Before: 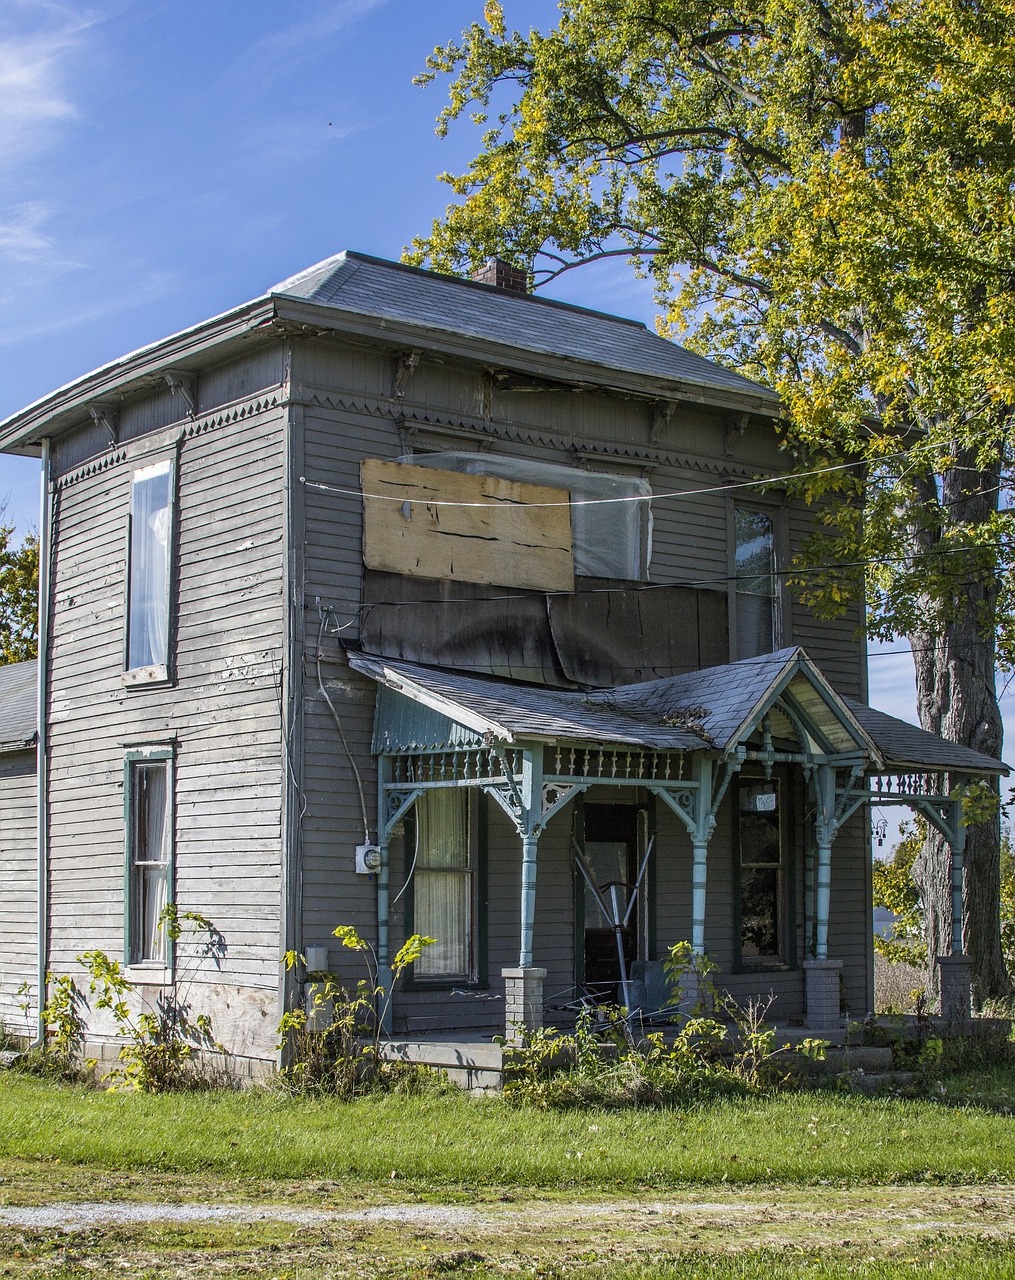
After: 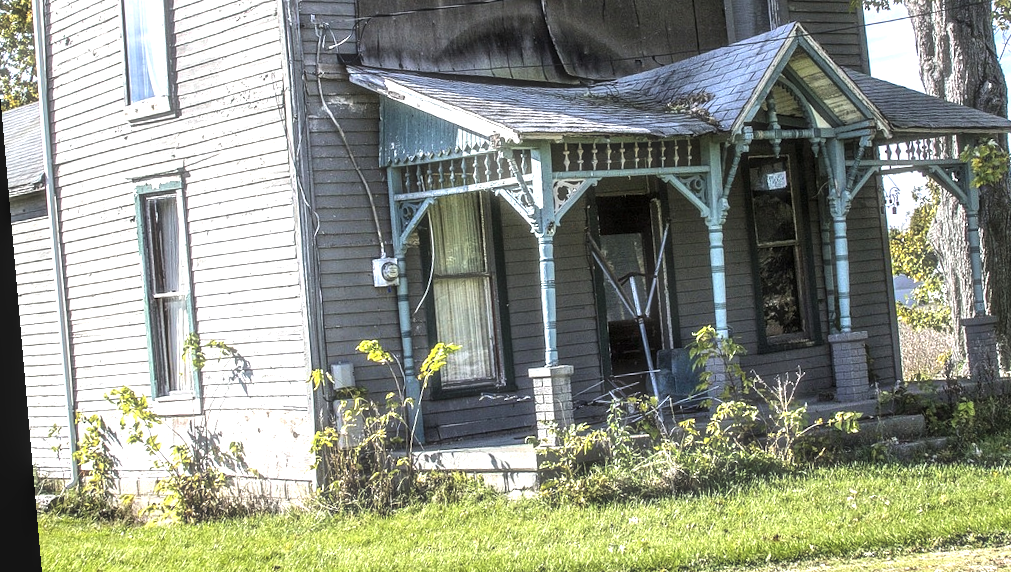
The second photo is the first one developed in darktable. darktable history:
local contrast: on, module defaults
tone equalizer: -8 EV -0.417 EV, -7 EV -0.389 EV, -6 EV -0.333 EV, -5 EV -0.222 EV, -3 EV 0.222 EV, -2 EV 0.333 EV, -1 EV 0.389 EV, +0 EV 0.417 EV, edges refinement/feathering 500, mask exposure compensation -1.57 EV, preserve details no
exposure: exposure 0.77 EV, compensate highlight preservation false
haze removal: strength -0.1, adaptive false
crop and rotate: top 46.237%
rotate and perspective: rotation -5°, crop left 0.05, crop right 0.952, crop top 0.11, crop bottom 0.89
